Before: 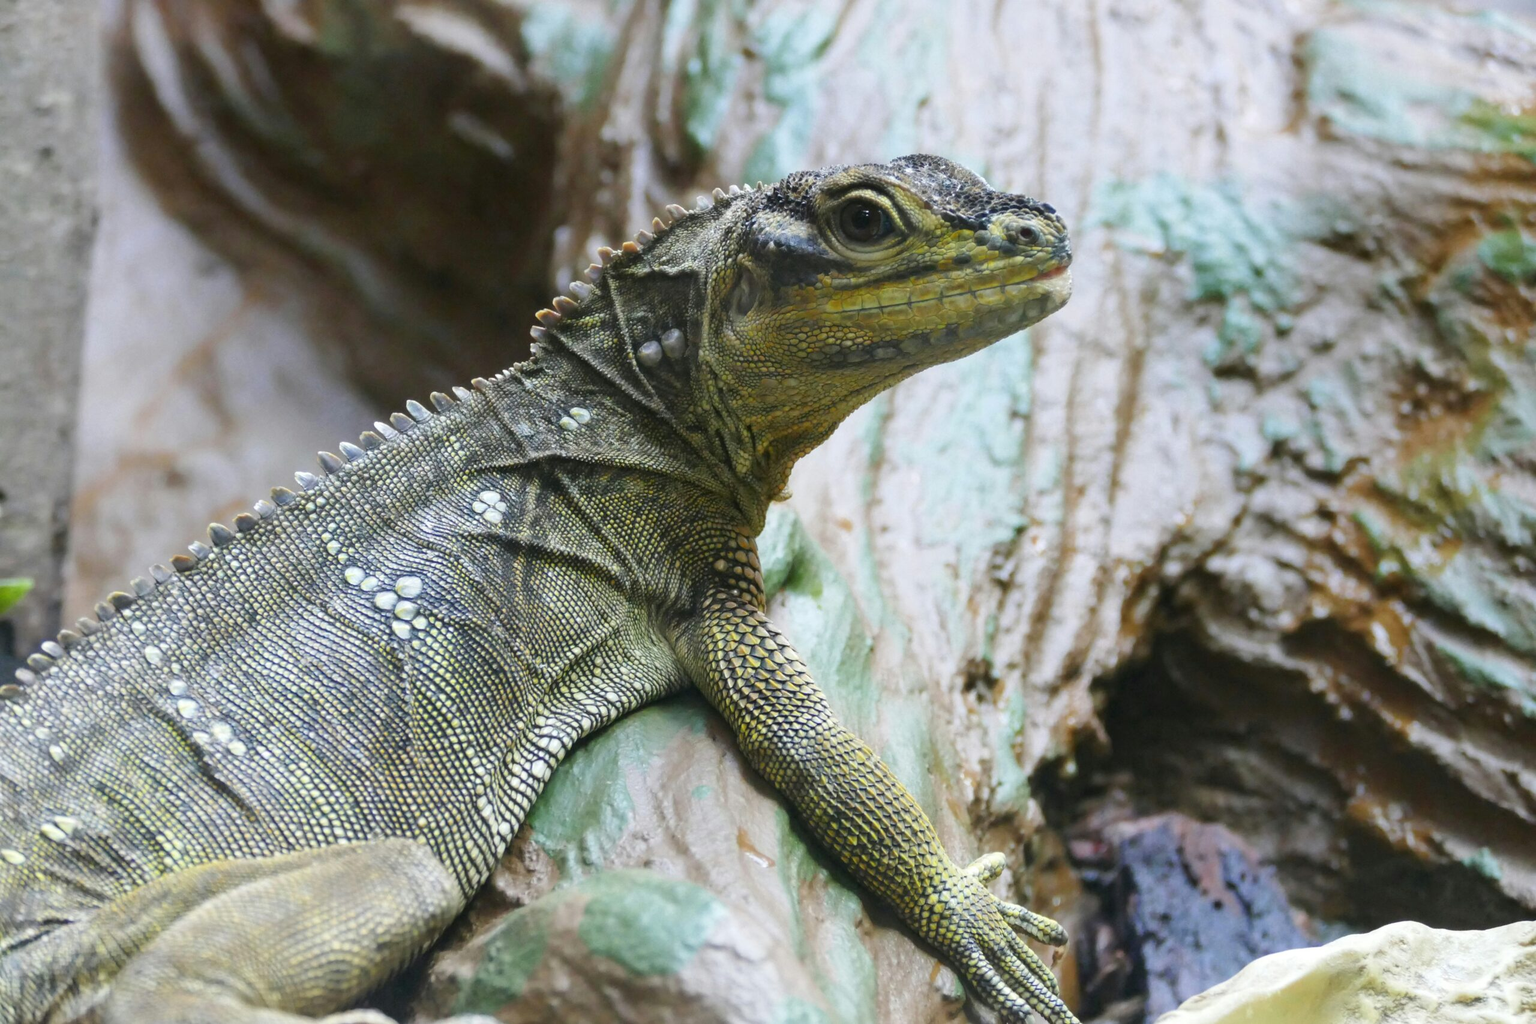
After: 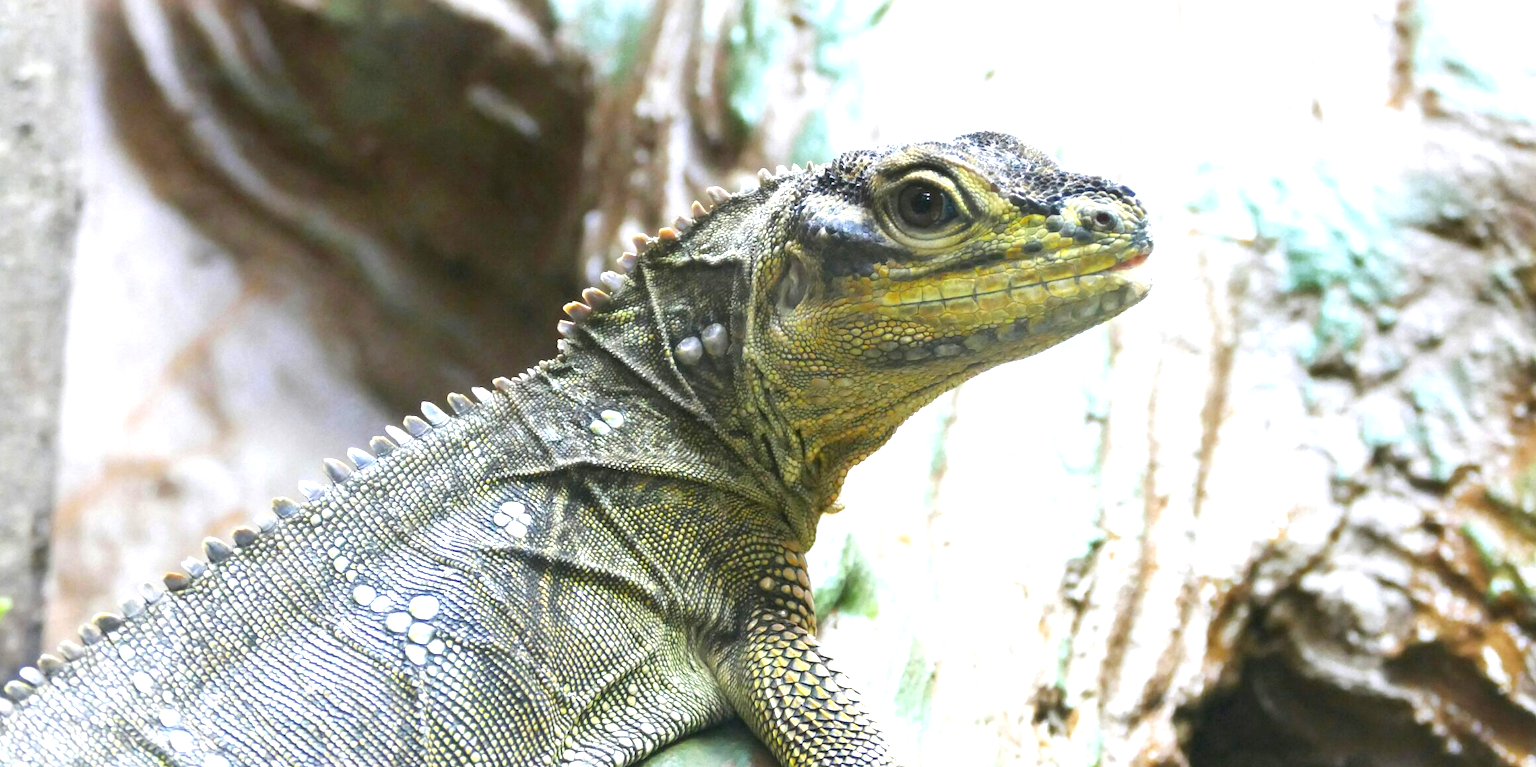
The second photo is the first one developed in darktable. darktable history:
crop: left 1.524%, top 3.404%, right 7.538%, bottom 28.43%
exposure: black level correction 0.001, exposure 1.128 EV, compensate exposure bias true, compensate highlight preservation false
